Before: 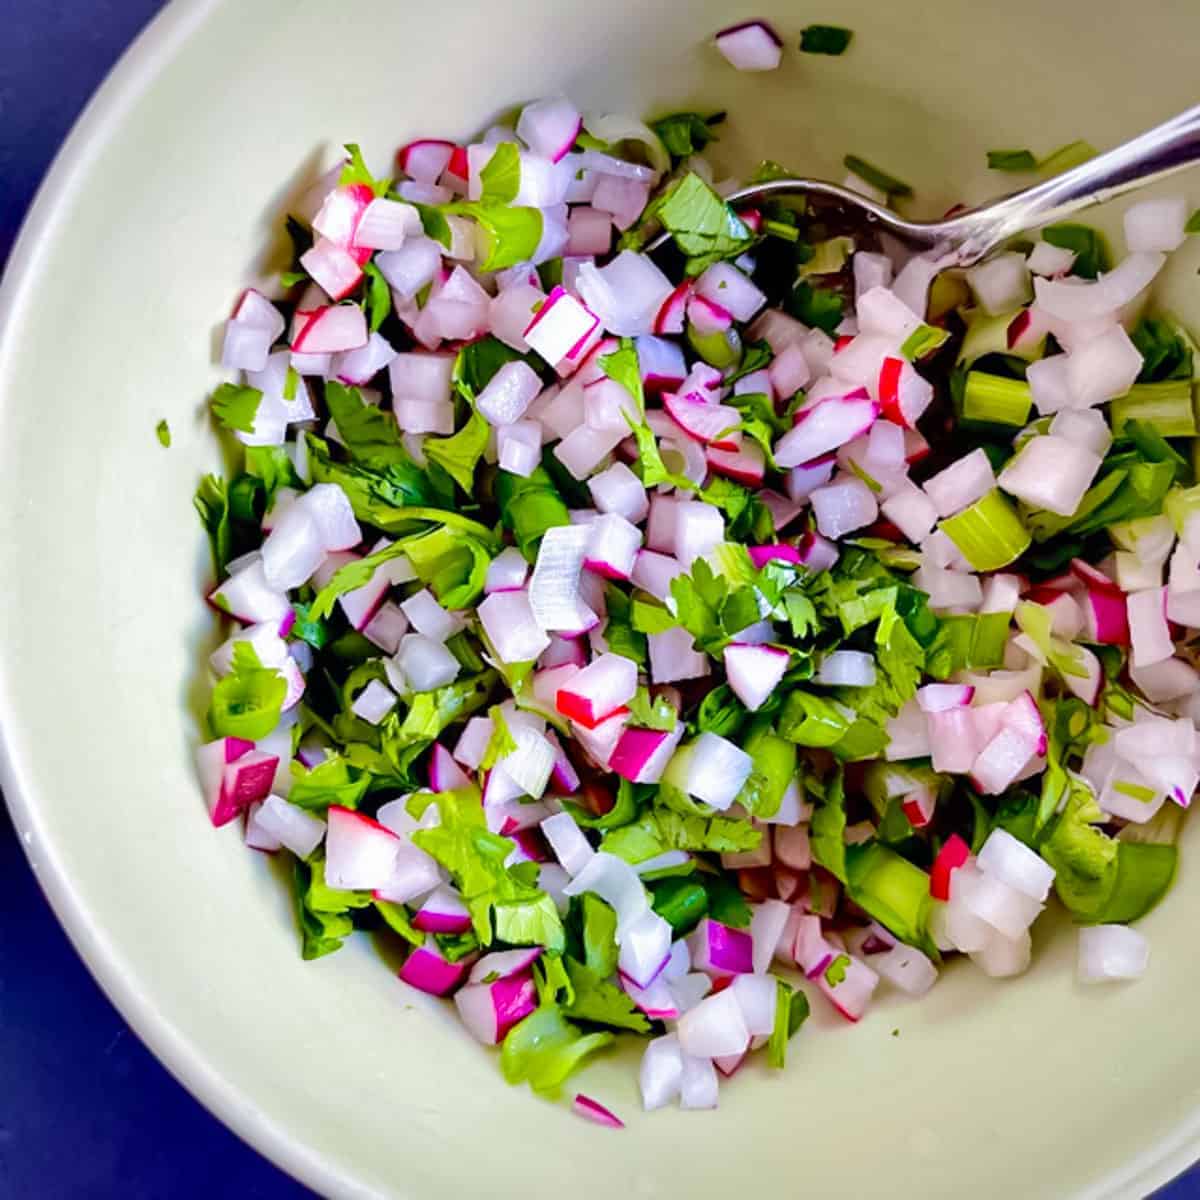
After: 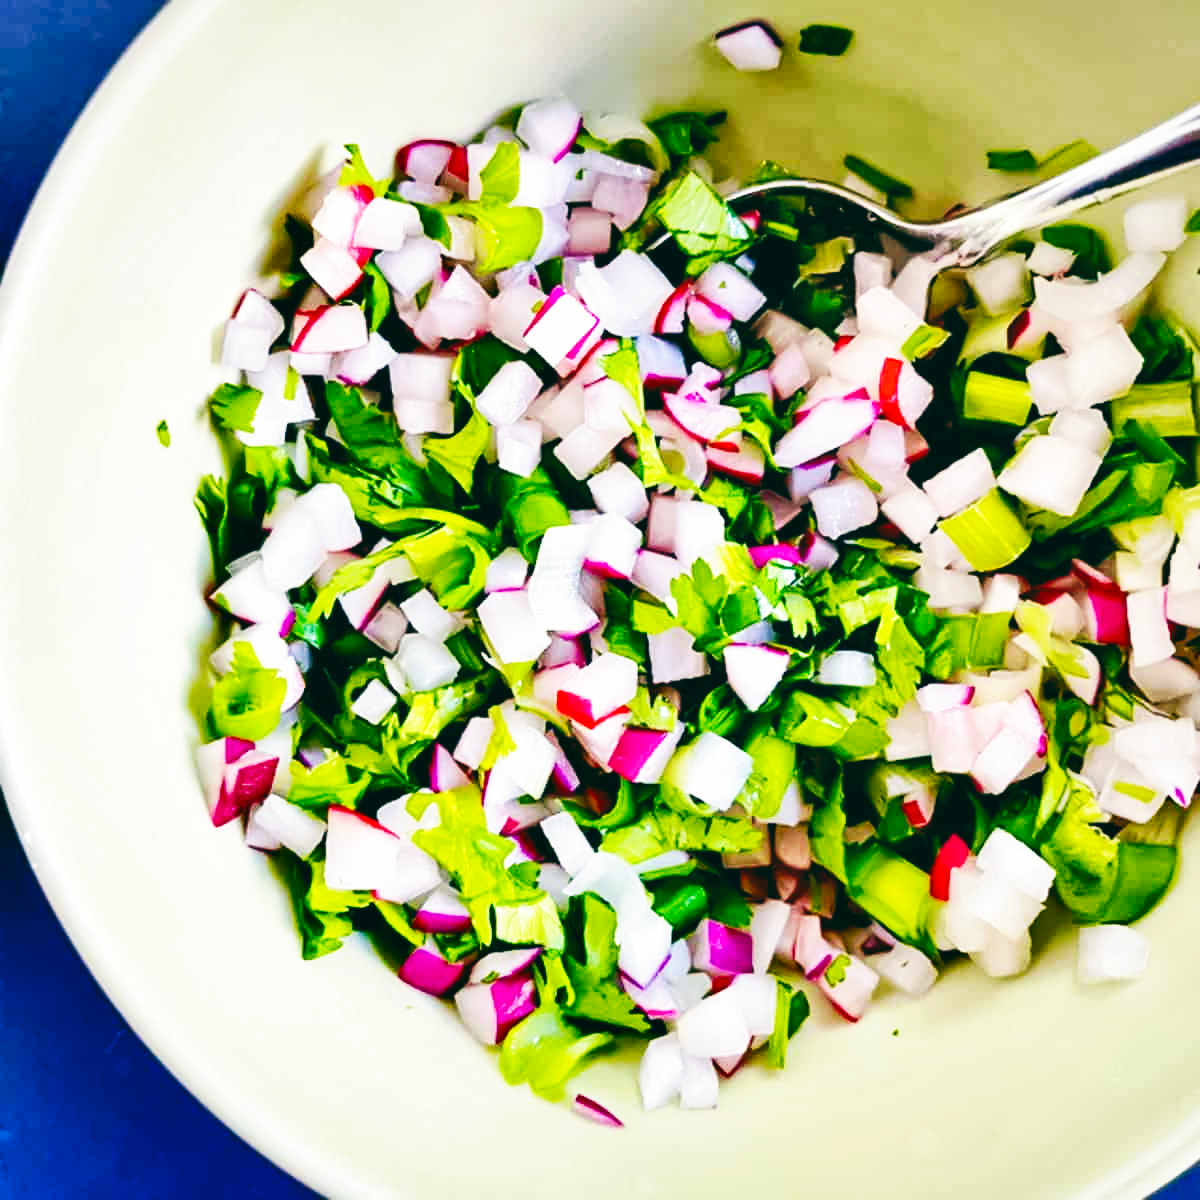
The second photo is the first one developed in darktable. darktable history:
base curve: curves: ch0 [(0, 0) (0.007, 0.004) (0.027, 0.03) (0.046, 0.07) (0.207, 0.54) (0.442, 0.872) (0.673, 0.972) (1, 1)], preserve colors none
shadows and highlights: low approximation 0.01, soften with gaussian
color balance: lift [1.005, 0.99, 1.007, 1.01], gamma [1, 1.034, 1.032, 0.966], gain [0.873, 1.055, 1.067, 0.933]
